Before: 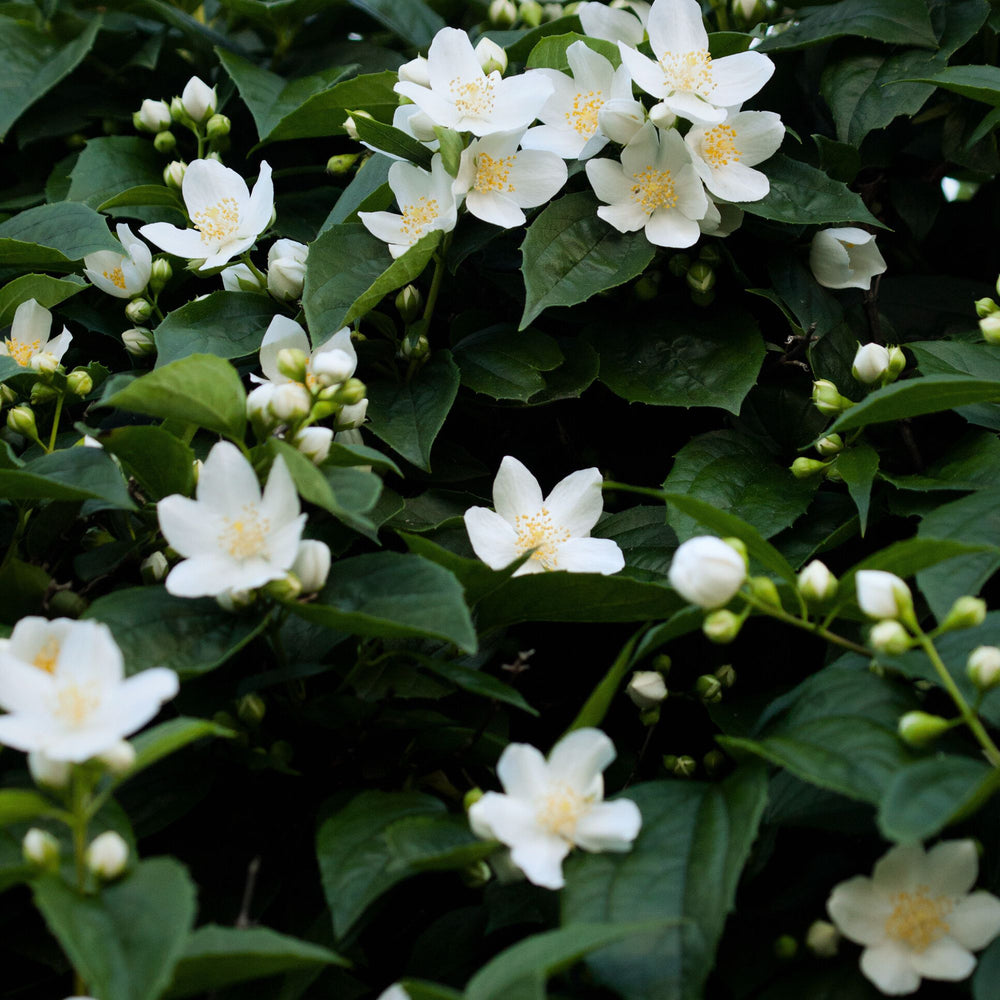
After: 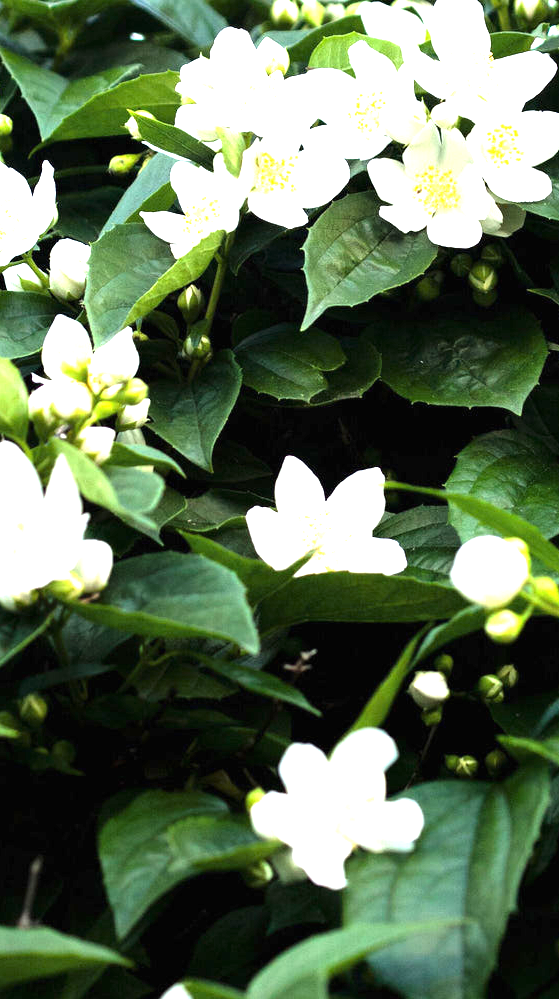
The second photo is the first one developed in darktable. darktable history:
tone equalizer: -8 EV -0.402 EV, -7 EV -0.369 EV, -6 EV -0.311 EV, -5 EV -0.259 EV, -3 EV 0.22 EV, -2 EV 0.343 EV, -1 EV 0.381 EV, +0 EV 0.4 EV
crop: left 21.89%, right 22.141%, bottom 0.009%
exposure: black level correction 0, exposure 1.662 EV, compensate exposure bias true, compensate highlight preservation false
